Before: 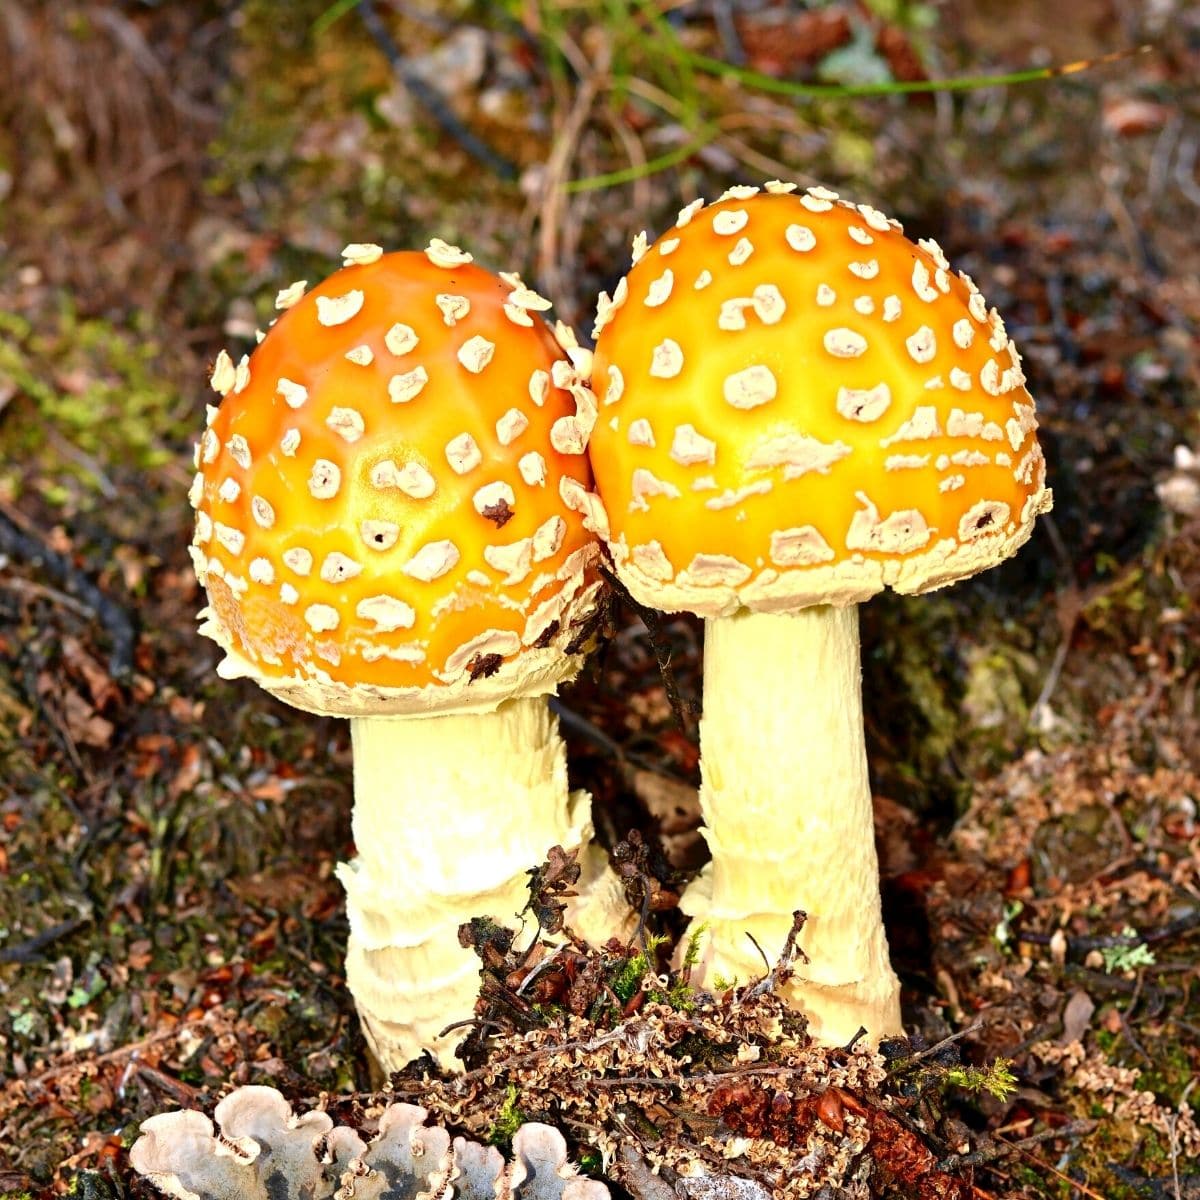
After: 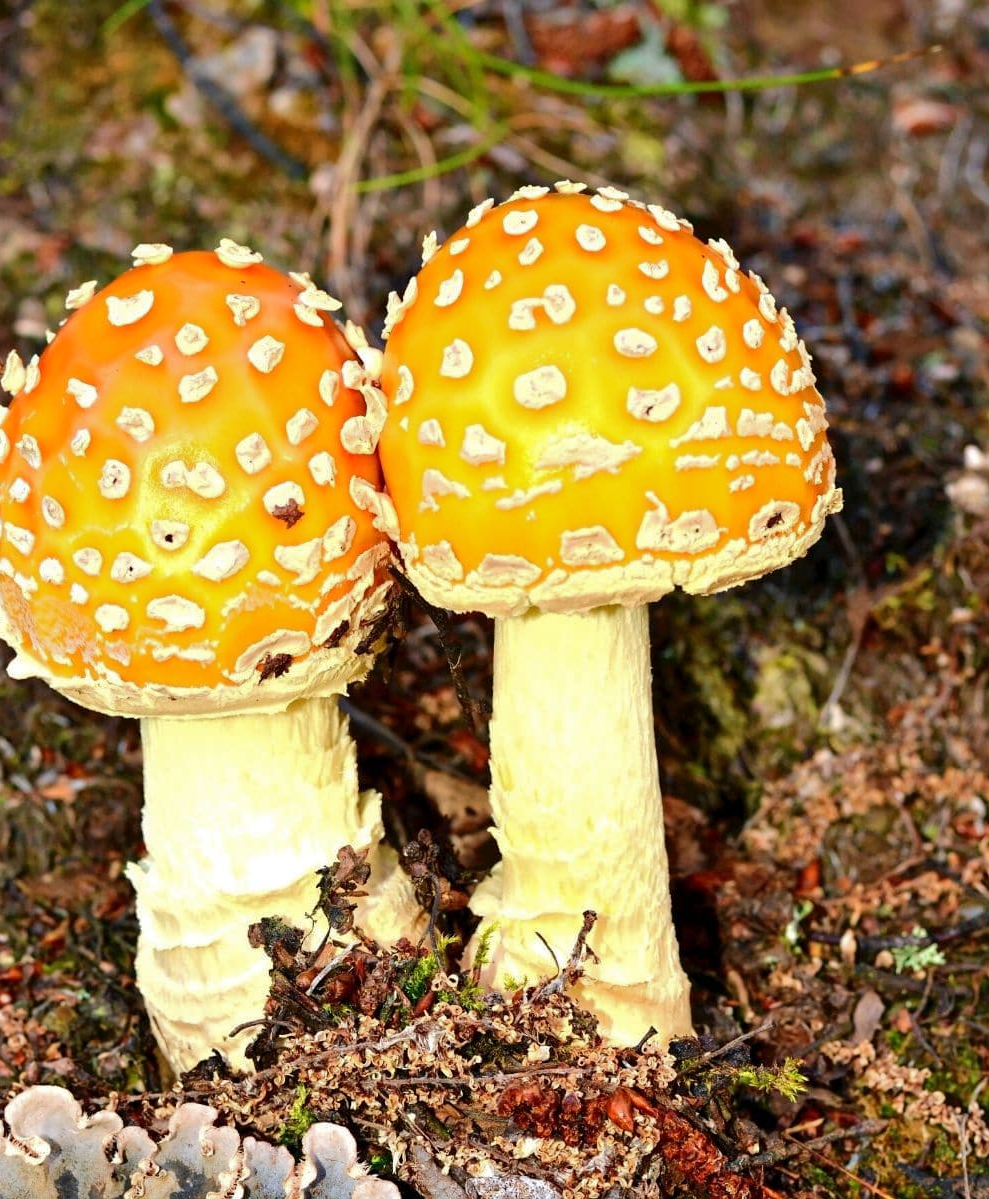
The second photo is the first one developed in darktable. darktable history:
crop: left 17.582%, bottom 0.031%
base curve: curves: ch0 [(0, 0) (0.235, 0.266) (0.503, 0.496) (0.786, 0.72) (1, 1)]
